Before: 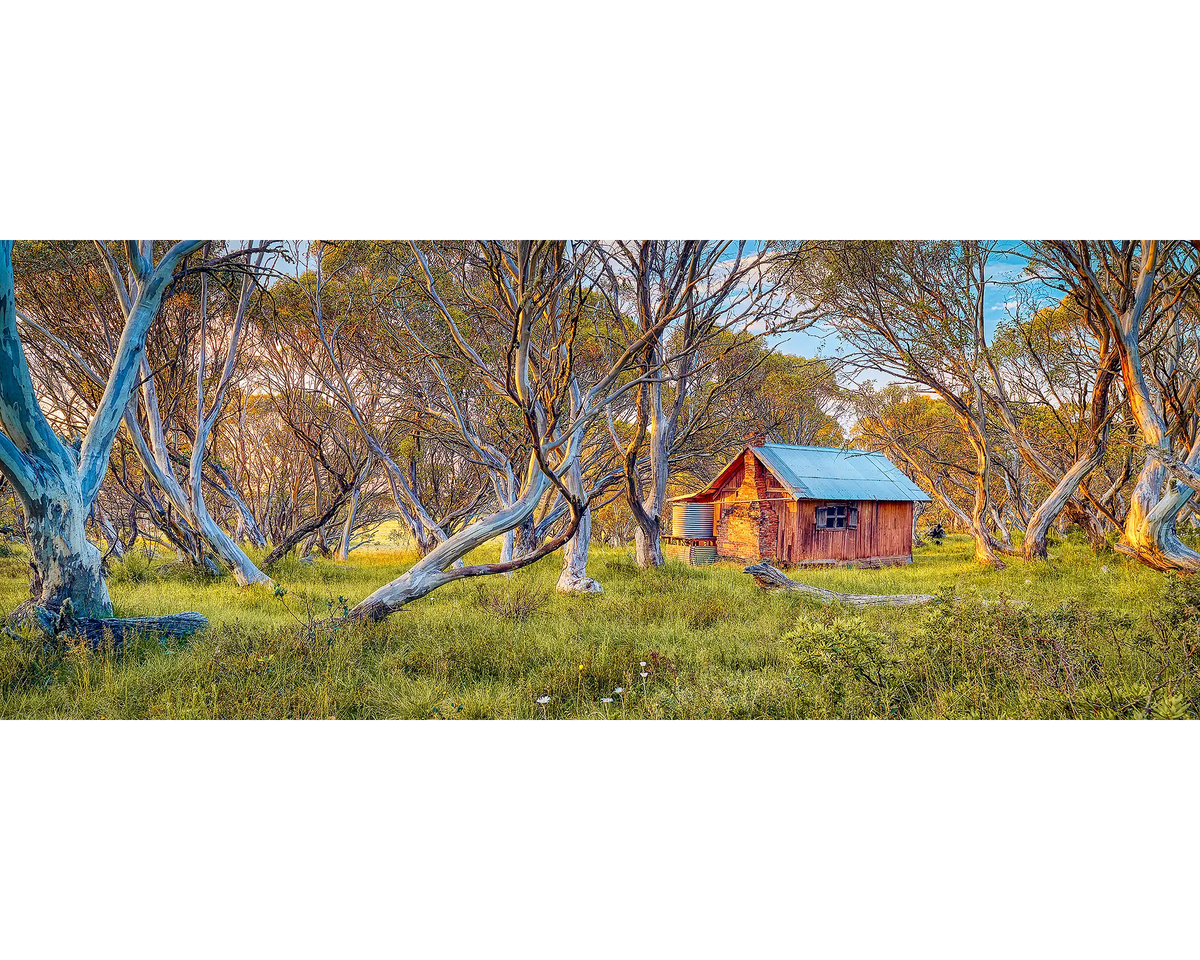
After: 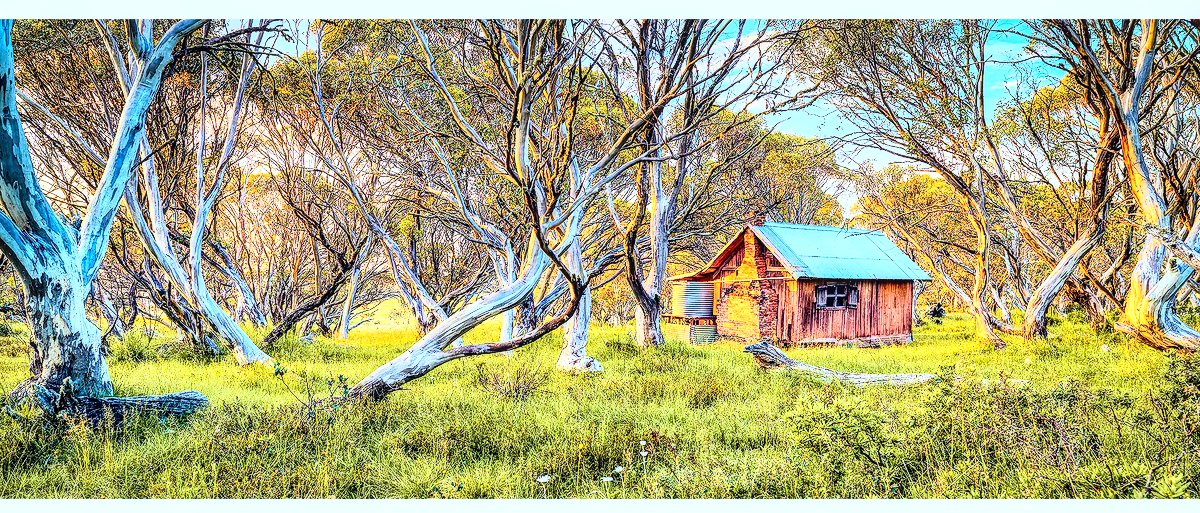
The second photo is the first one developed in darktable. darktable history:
local contrast: detail 130%
crop and rotate: top 23.043%, bottom 23.437%
rgb curve: curves: ch0 [(0, 0) (0.21, 0.15) (0.24, 0.21) (0.5, 0.75) (0.75, 0.96) (0.89, 0.99) (1, 1)]; ch1 [(0, 0.02) (0.21, 0.13) (0.25, 0.2) (0.5, 0.67) (0.75, 0.9) (0.89, 0.97) (1, 1)]; ch2 [(0, 0.02) (0.21, 0.13) (0.25, 0.2) (0.5, 0.67) (0.75, 0.9) (0.89, 0.97) (1, 1)], compensate middle gray true
white balance: red 0.925, blue 1.046
